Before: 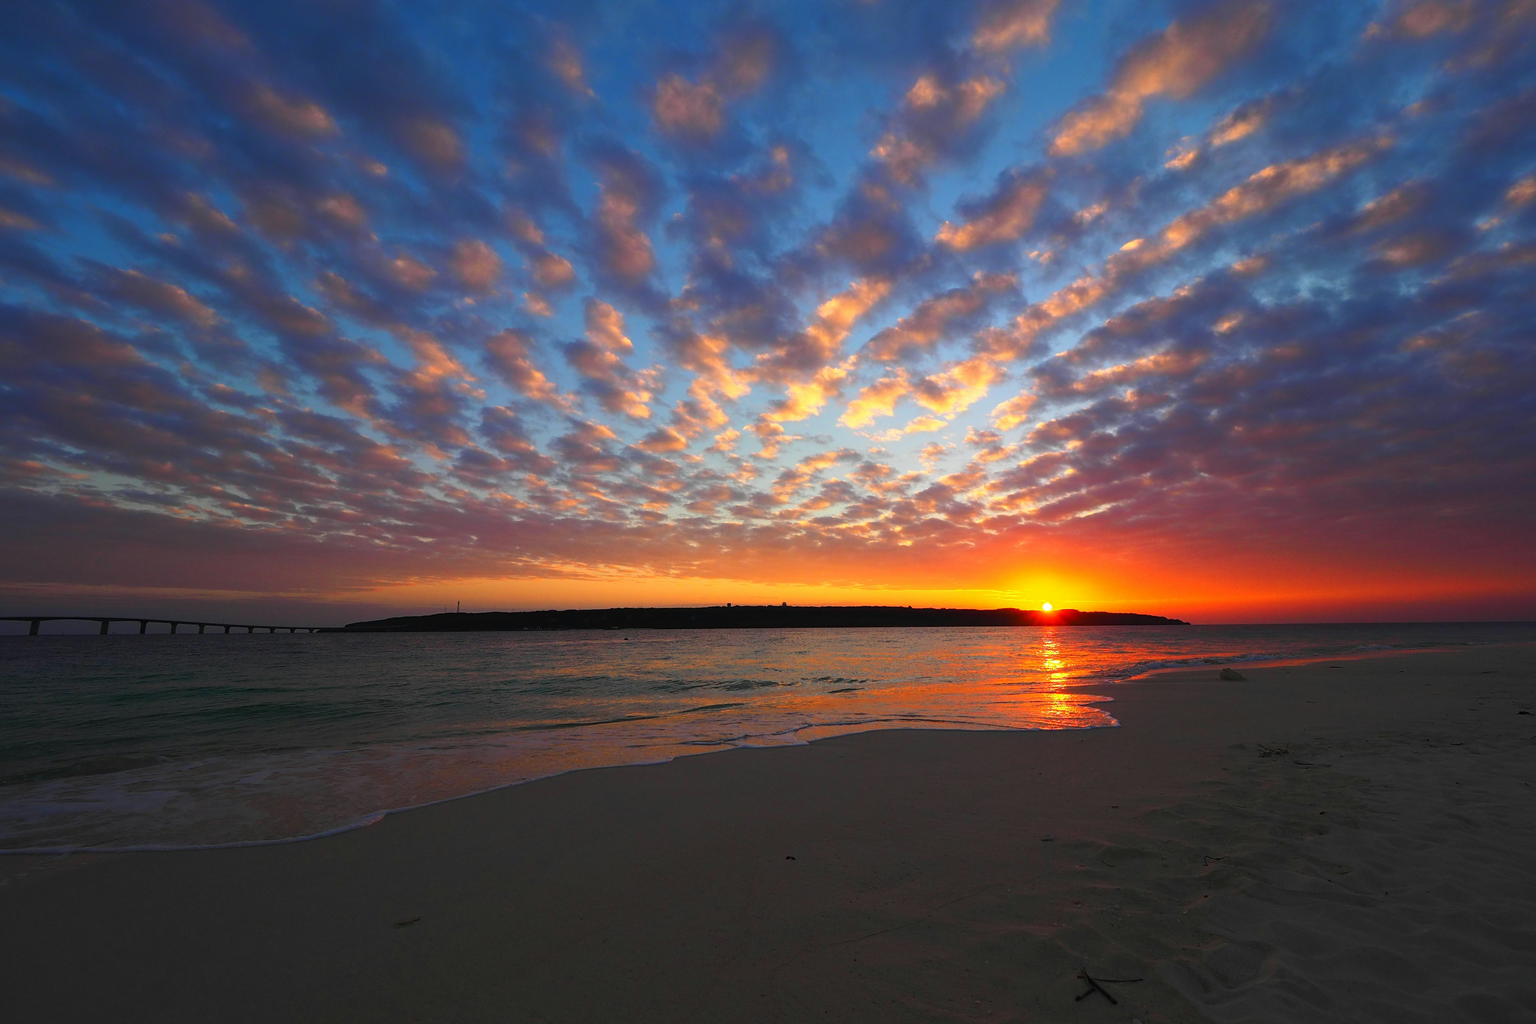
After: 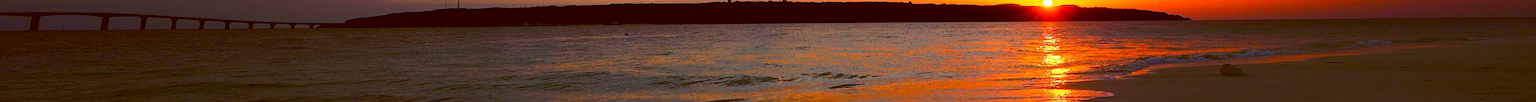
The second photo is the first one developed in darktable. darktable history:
crop and rotate: top 59.084%, bottom 30.916%
color balance: lift [1, 1.015, 1.004, 0.985], gamma [1, 0.958, 0.971, 1.042], gain [1, 0.956, 0.977, 1.044]
